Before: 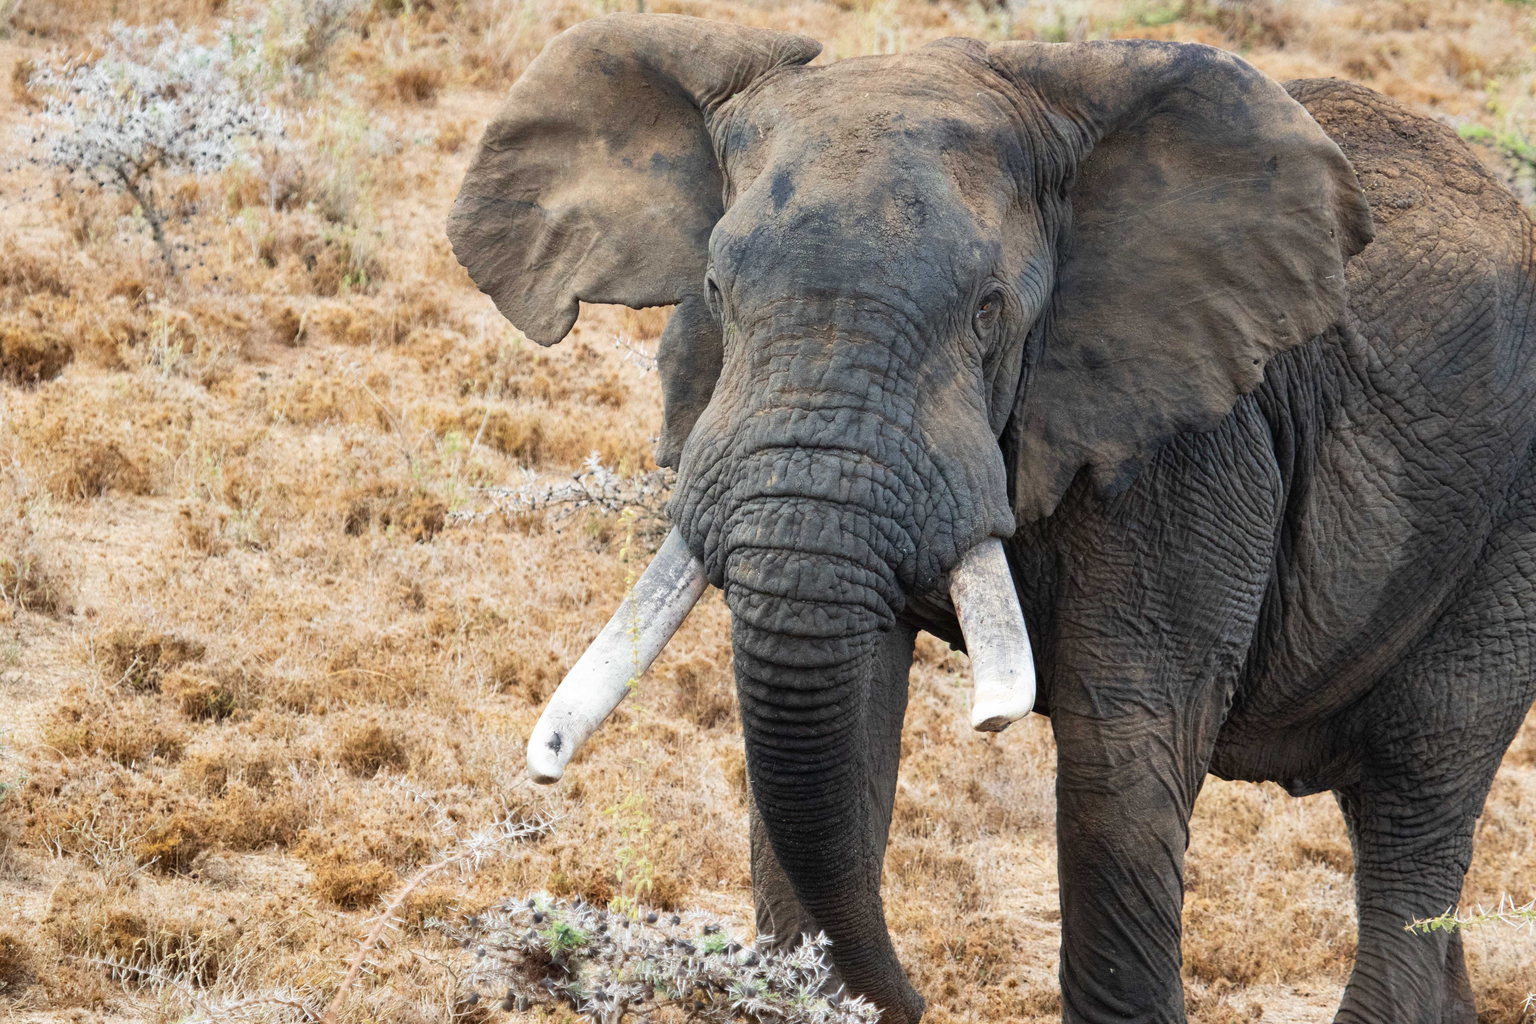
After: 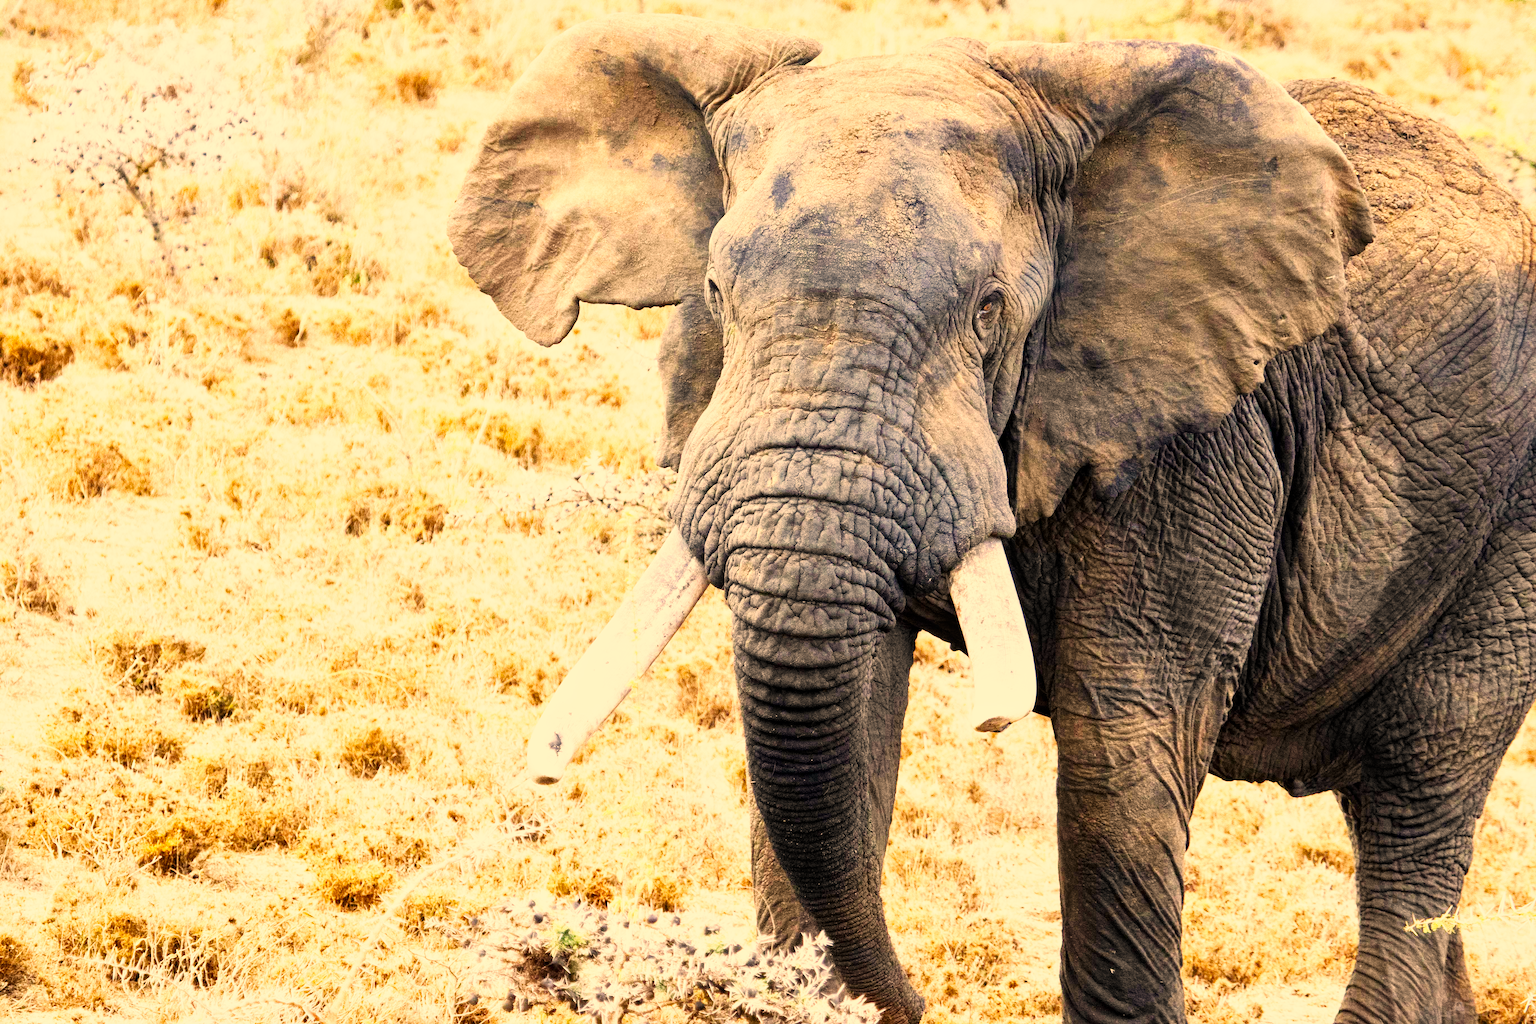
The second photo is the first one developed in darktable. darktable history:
color correction: highlights a* 15, highlights b* 31.55
base curve: curves: ch0 [(0, 0) (0.007, 0.004) (0.027, 0.03) (0.046, 0.07) (0.207, 0.54) (0.442, 0.872) (0.673, 0.972) (1, 1)], preserve colors none
local contrast: mode bilateral grid, contrast 20, coarseness 50, detail 120%, midtone range 0.2
